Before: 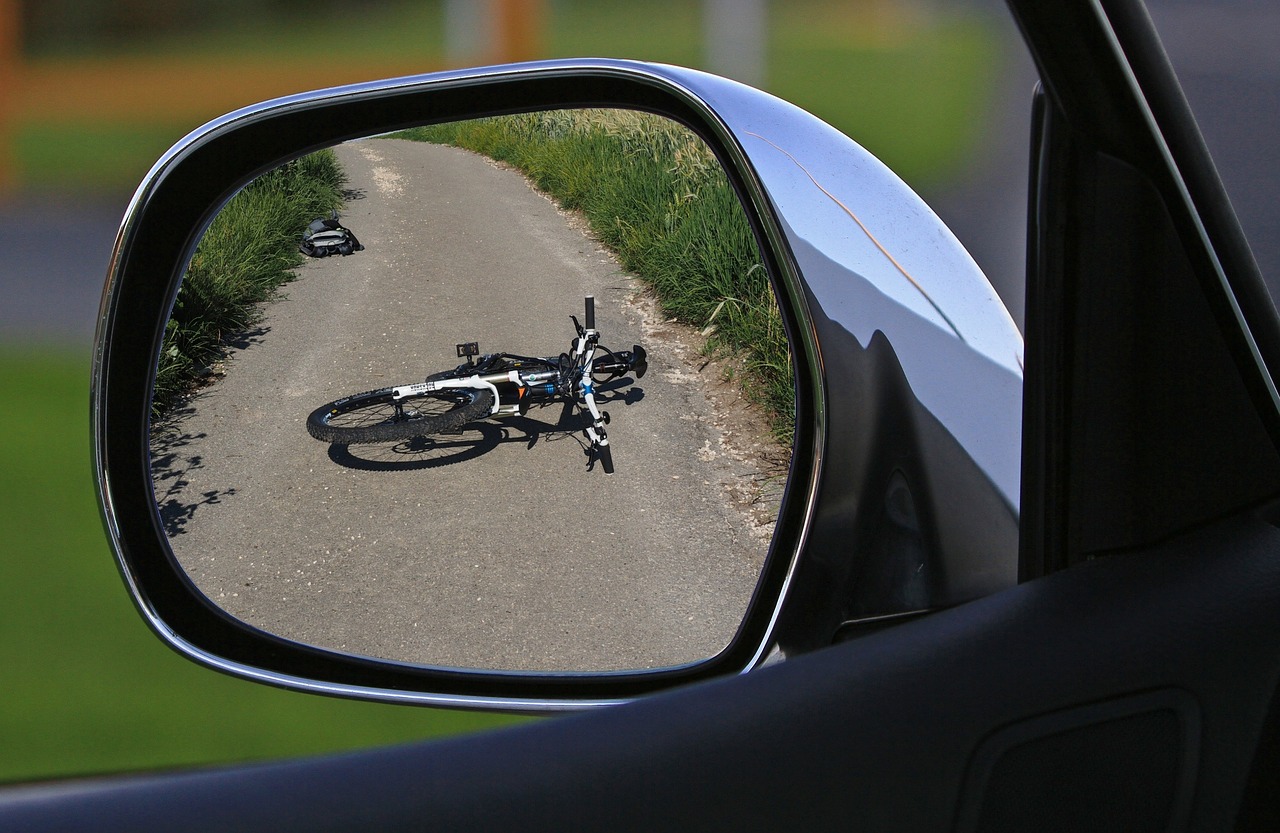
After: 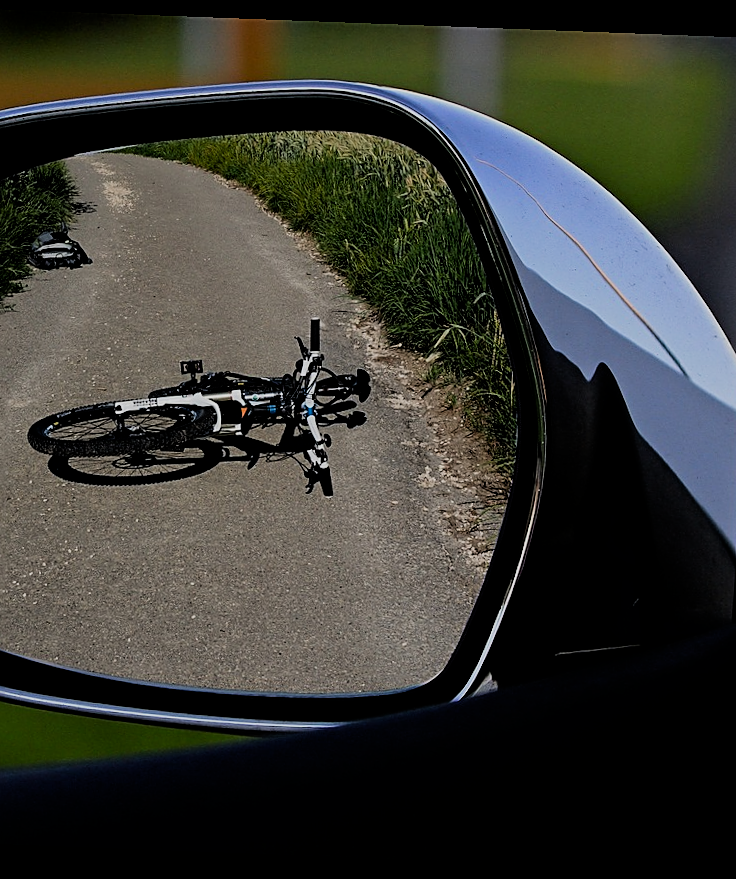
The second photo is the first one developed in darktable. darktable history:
rotate and perspective: rotation 2.17°, automatic cropping off
exposure: black level correction 0.009, exposure -0.637 EV, compensate highlight preservation false
crop and rotate: left 22.516%, right 21.234%
sharpen: on, module defaults
local contrast: mode bilateral grid, contrast 15, coarseness 36, detail 105%, midtone range 0.2
filmic rgb: black relative exposure -5 EV, hardness 2.88, contrast 1.3, highlights saturation mix -10%
contrast brightness saturation: contrast 0.04, saturation 0.16
